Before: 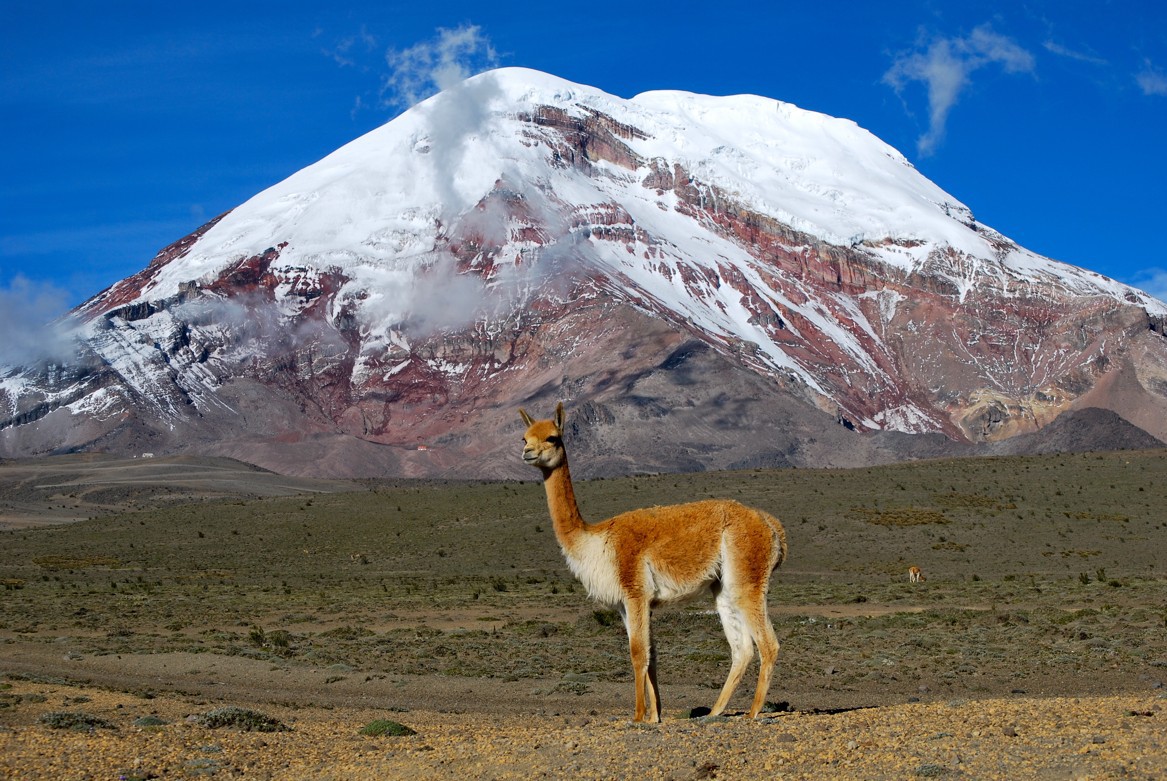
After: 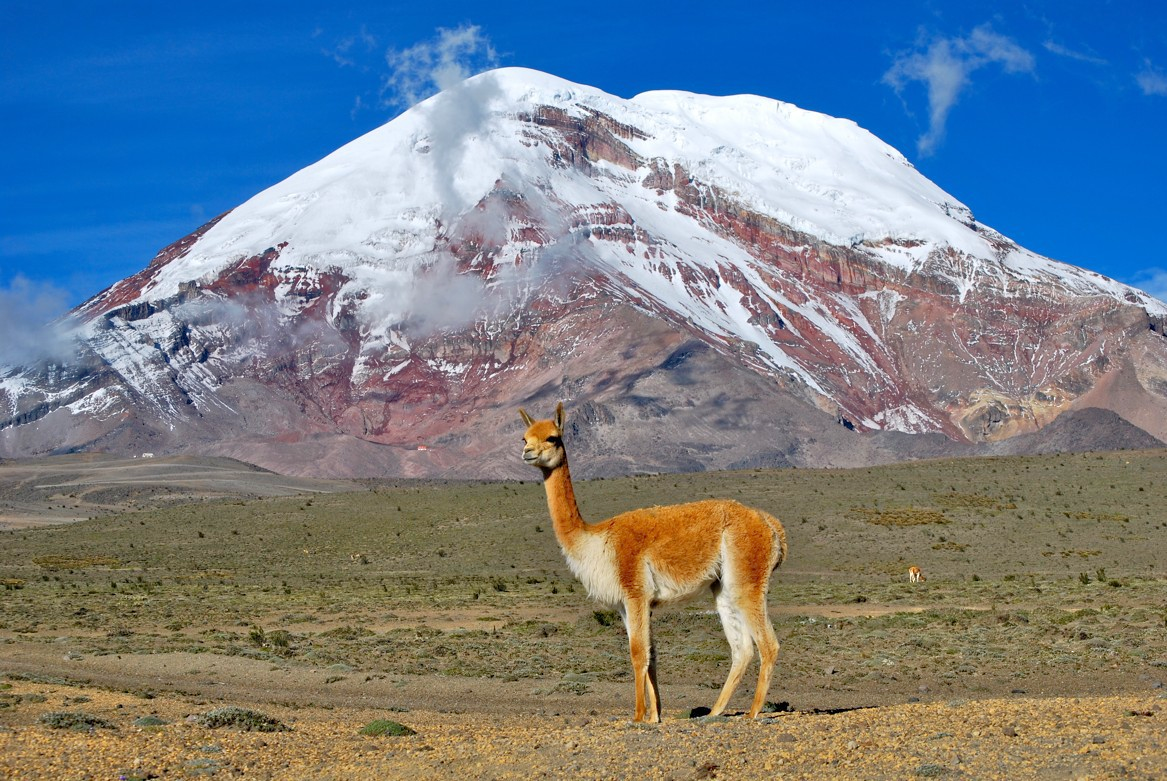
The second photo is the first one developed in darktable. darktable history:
tone equalizer: -7 EV 0.162 EV, -6 EV 0.585 EV, -5 EV 1.12 EV, -4 EV 1.34 EV, -3 EV 1.17 EV, -2 EV 0.6 EV, -1 EV 0.152 EV
